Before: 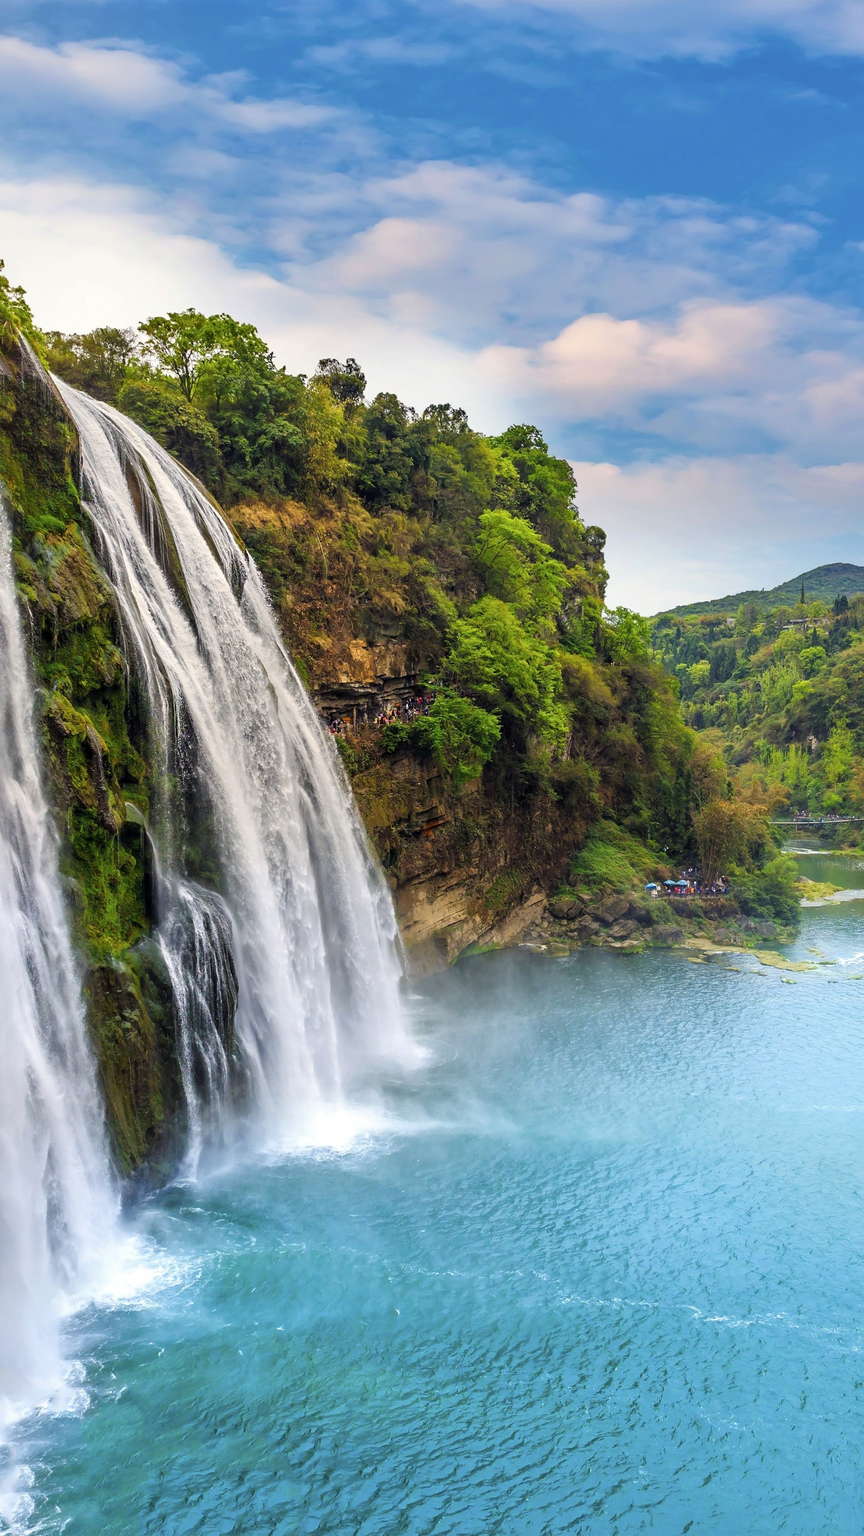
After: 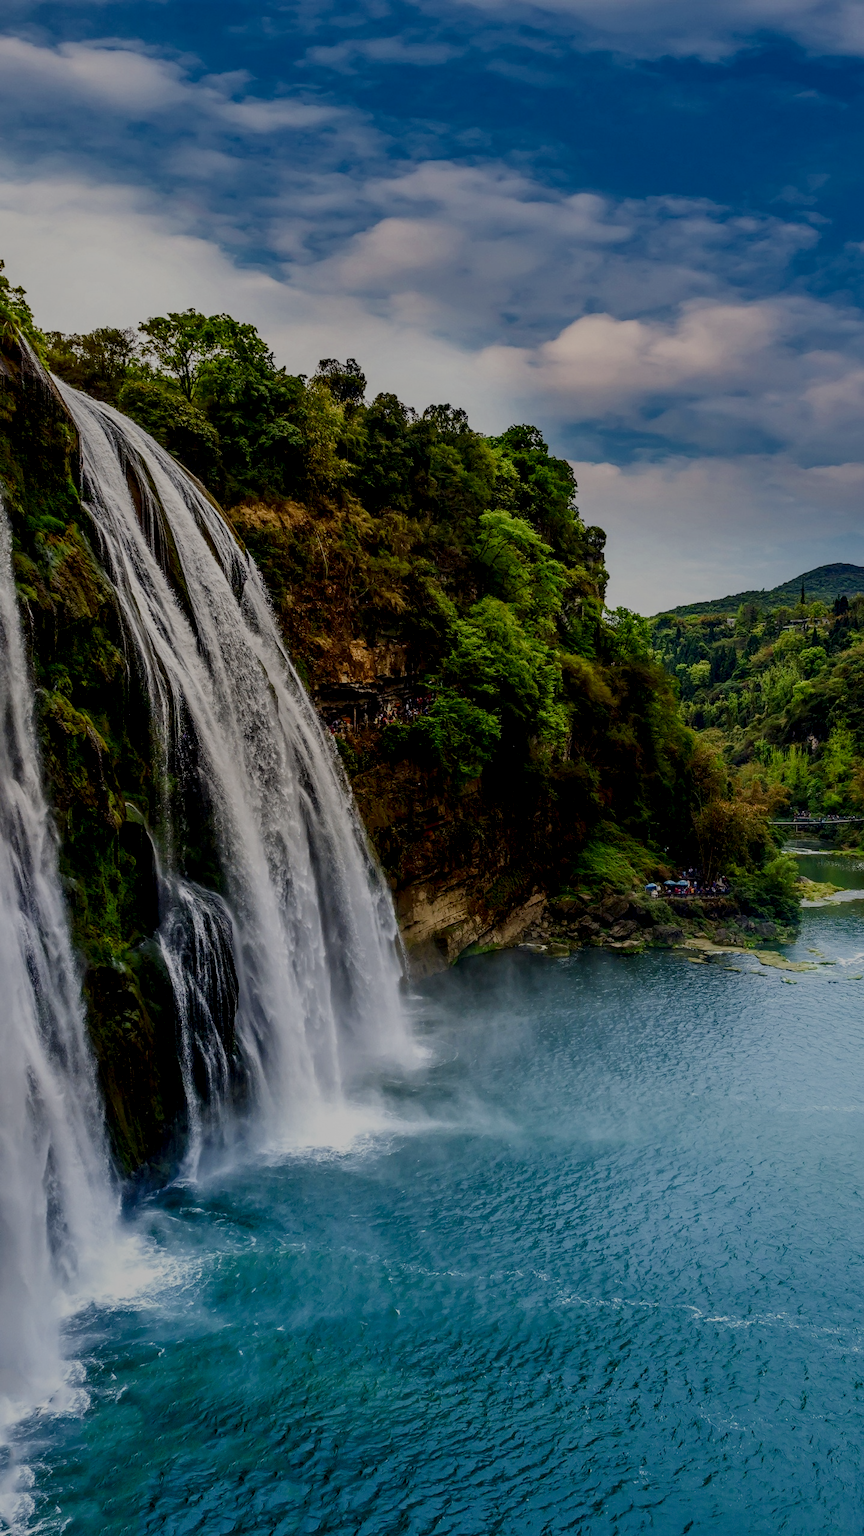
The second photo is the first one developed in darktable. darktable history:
local contrast: highlights 61%, detail 143%, midtone range 0.435
contrast brightness saturation: brightness -0.533
filmic rgb: black relative exposure -7.65 EV, white relative exposure 4.56 EV, hardness 3.61, contrast 1.057, color science v5 (2021), contrast in shadows safe, contrast in highlights safe
